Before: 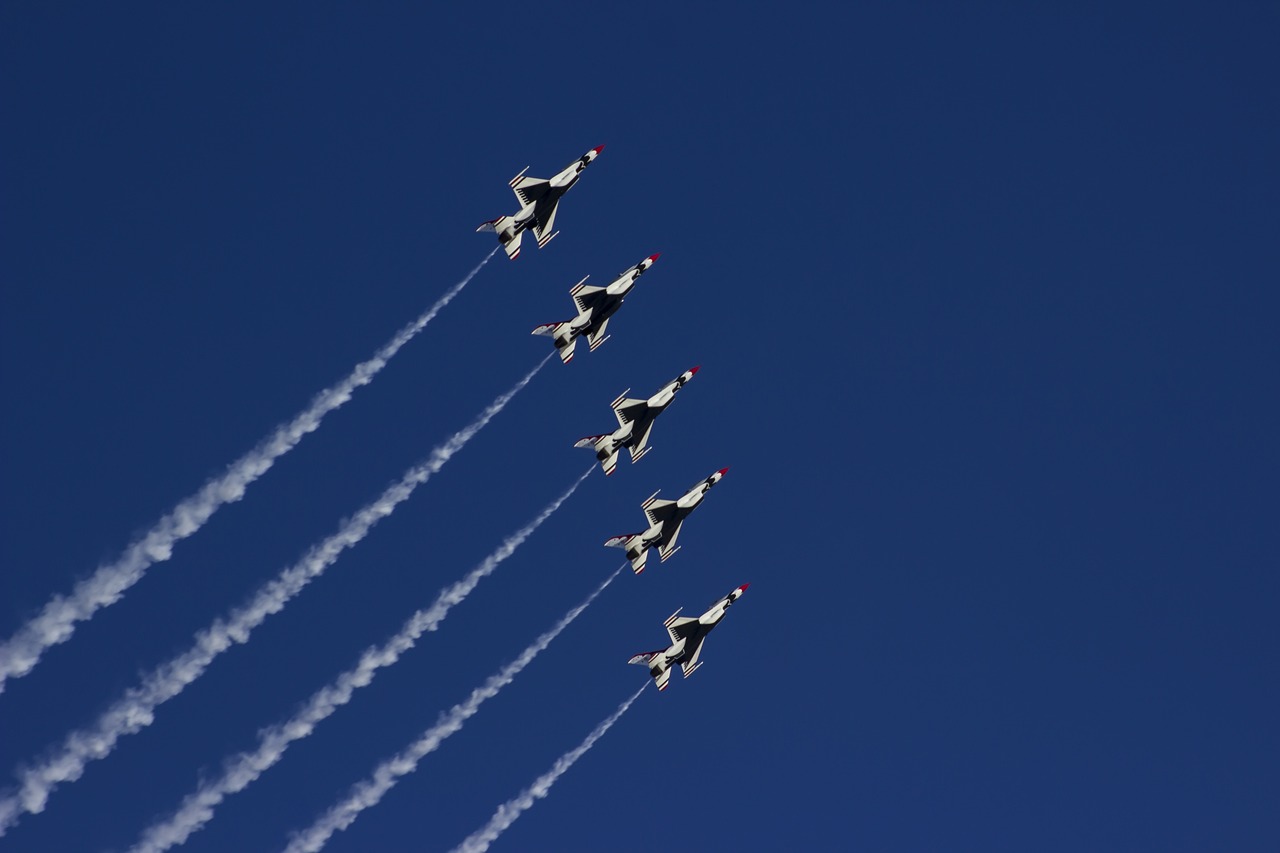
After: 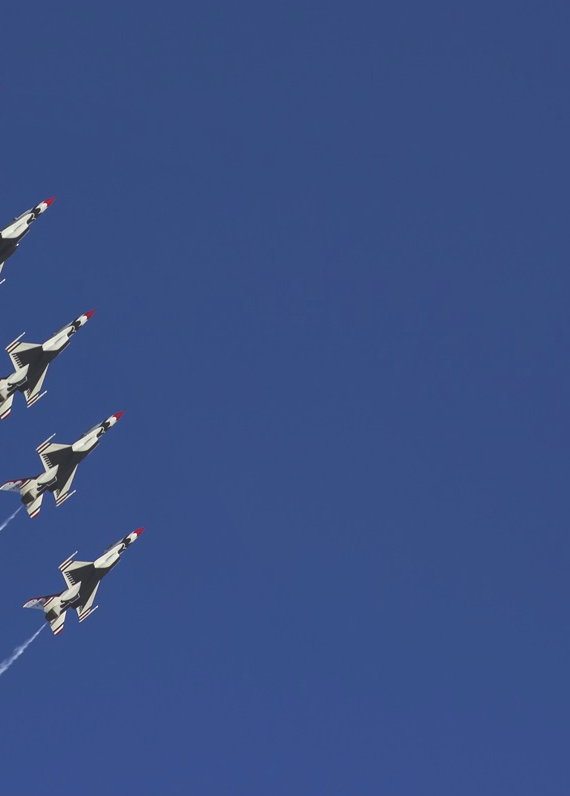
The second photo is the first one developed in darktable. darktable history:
exposure: black level correction -0.015, compensate highlight preservation false
contrast brightness saturation: brightness 0.088, saturation 0.195
shadows and highlights: shadows 29.23, highlights -29.05, low approximation 0.01, soften with gaussian
crop: left 47.319%, top 6.68%, right 8.073%
